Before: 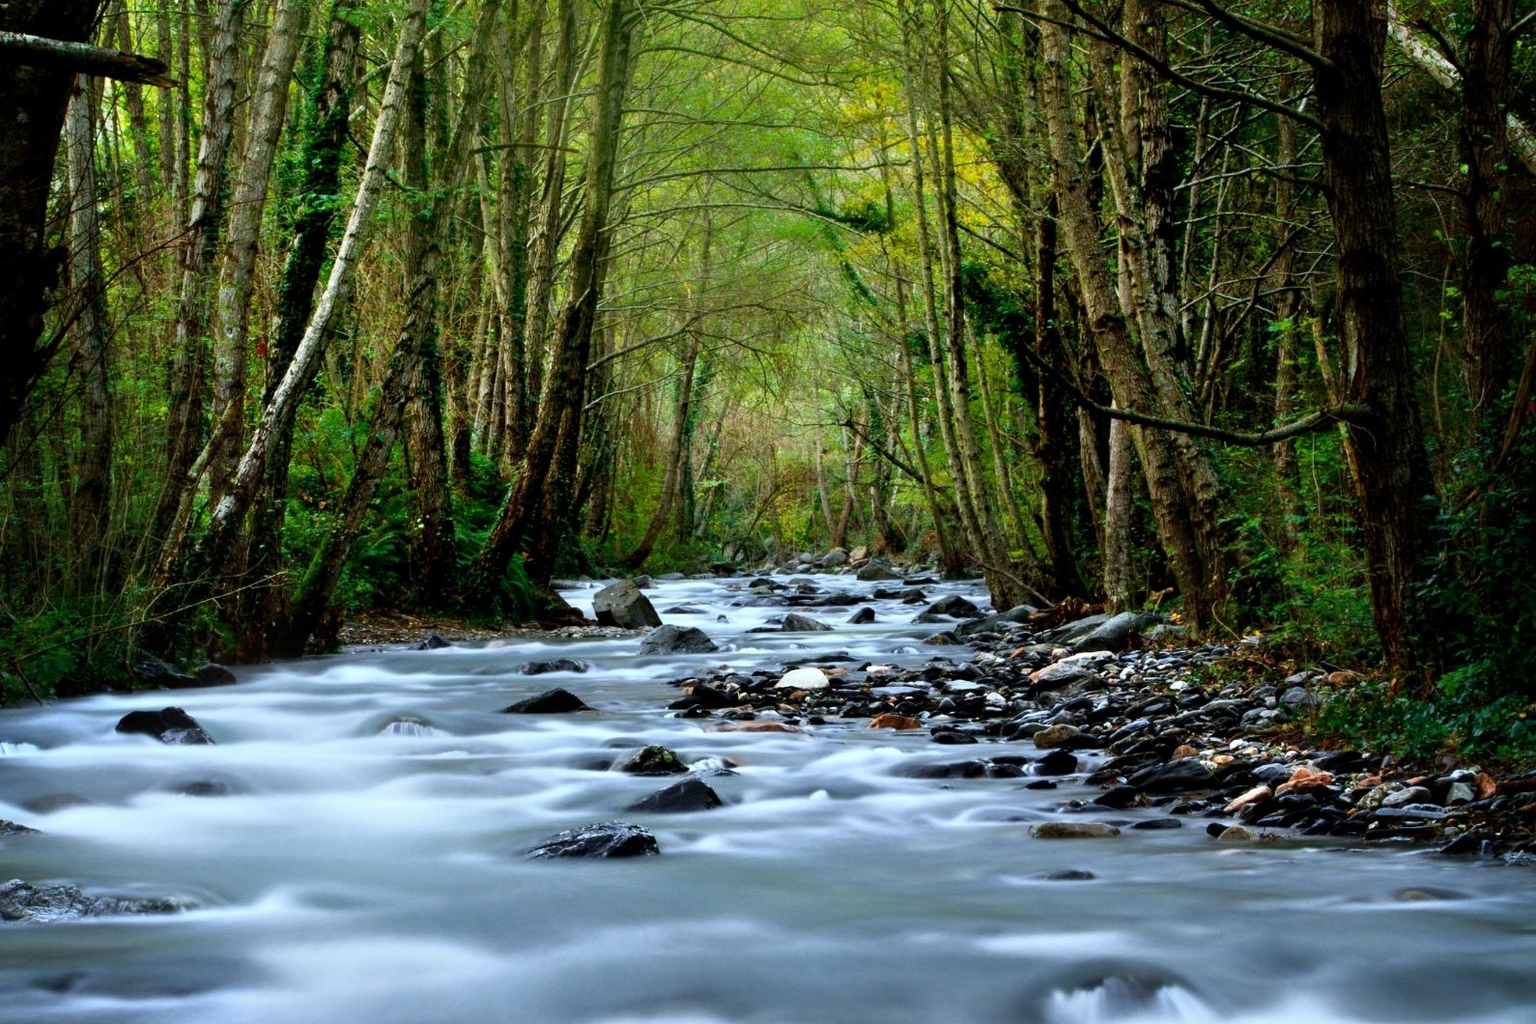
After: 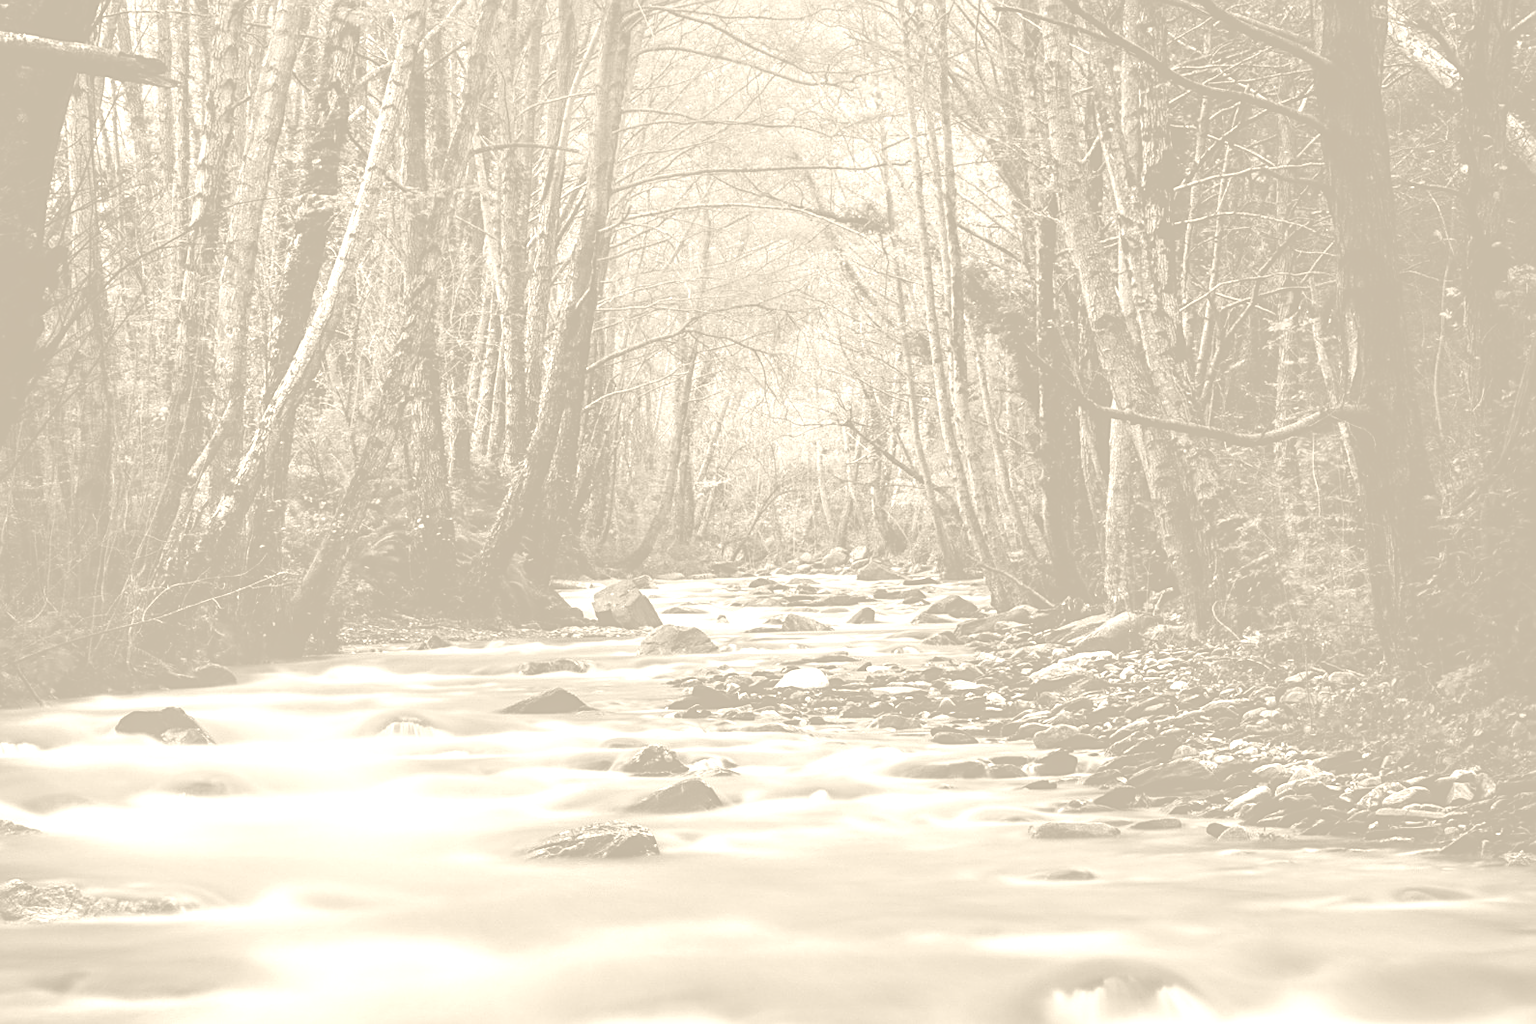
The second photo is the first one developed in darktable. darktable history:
exposure: black level correction -0.036, exposure -0.497 EV, compensate highlight preservation false
sharpen: on, module defaults
local contrast: detail 130%
colorize: hue 36°, saturation 71%, lightness 80.79%
